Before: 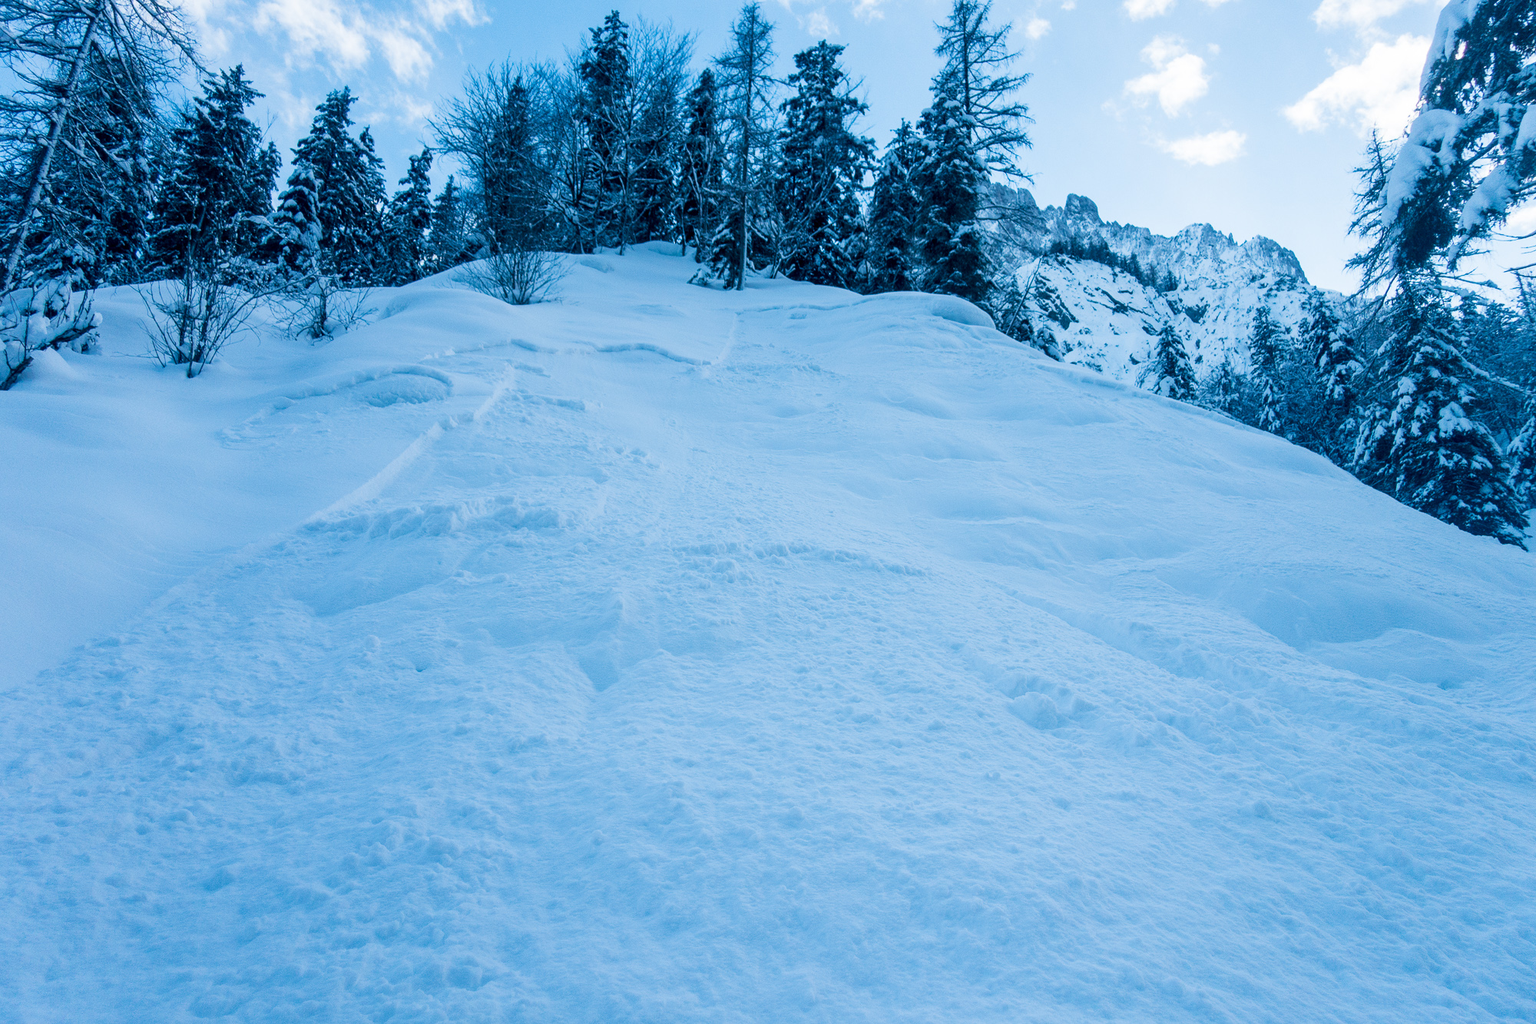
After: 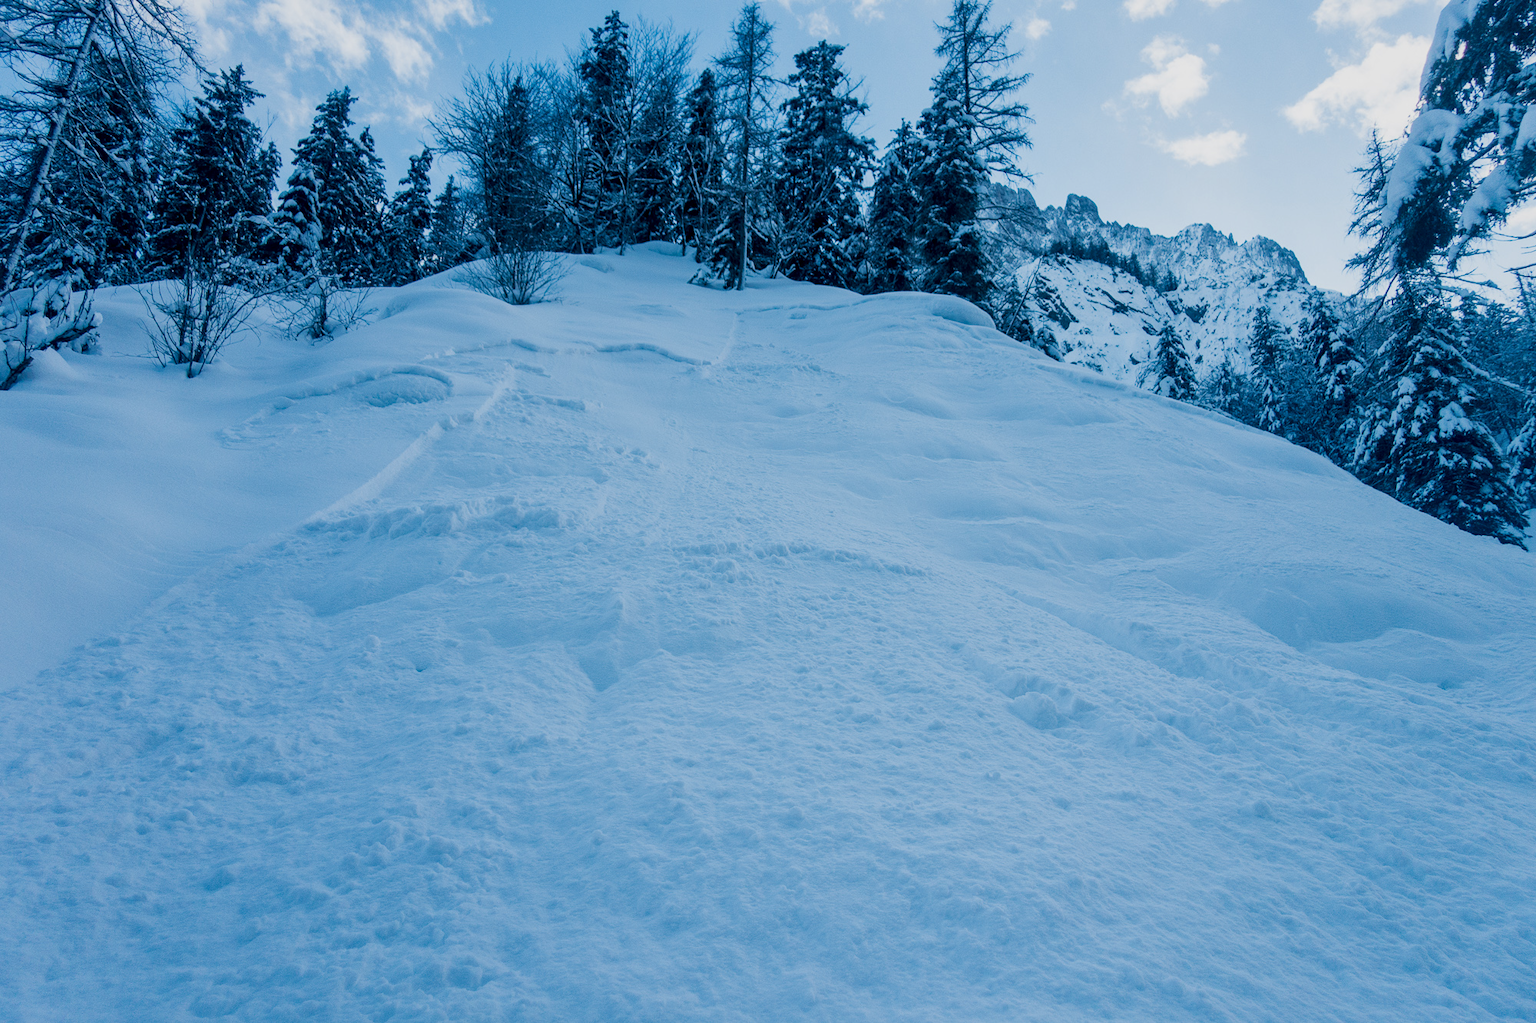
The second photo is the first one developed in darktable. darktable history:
exposure: exposure -0.437 EV, compensate highlight preservation false
local contrast: mode bilateral grid, contrast 20, coarseness 50, detail 120%, midtone range 0.2
tone equalizer: mask exposure compensation -0.504 EV
